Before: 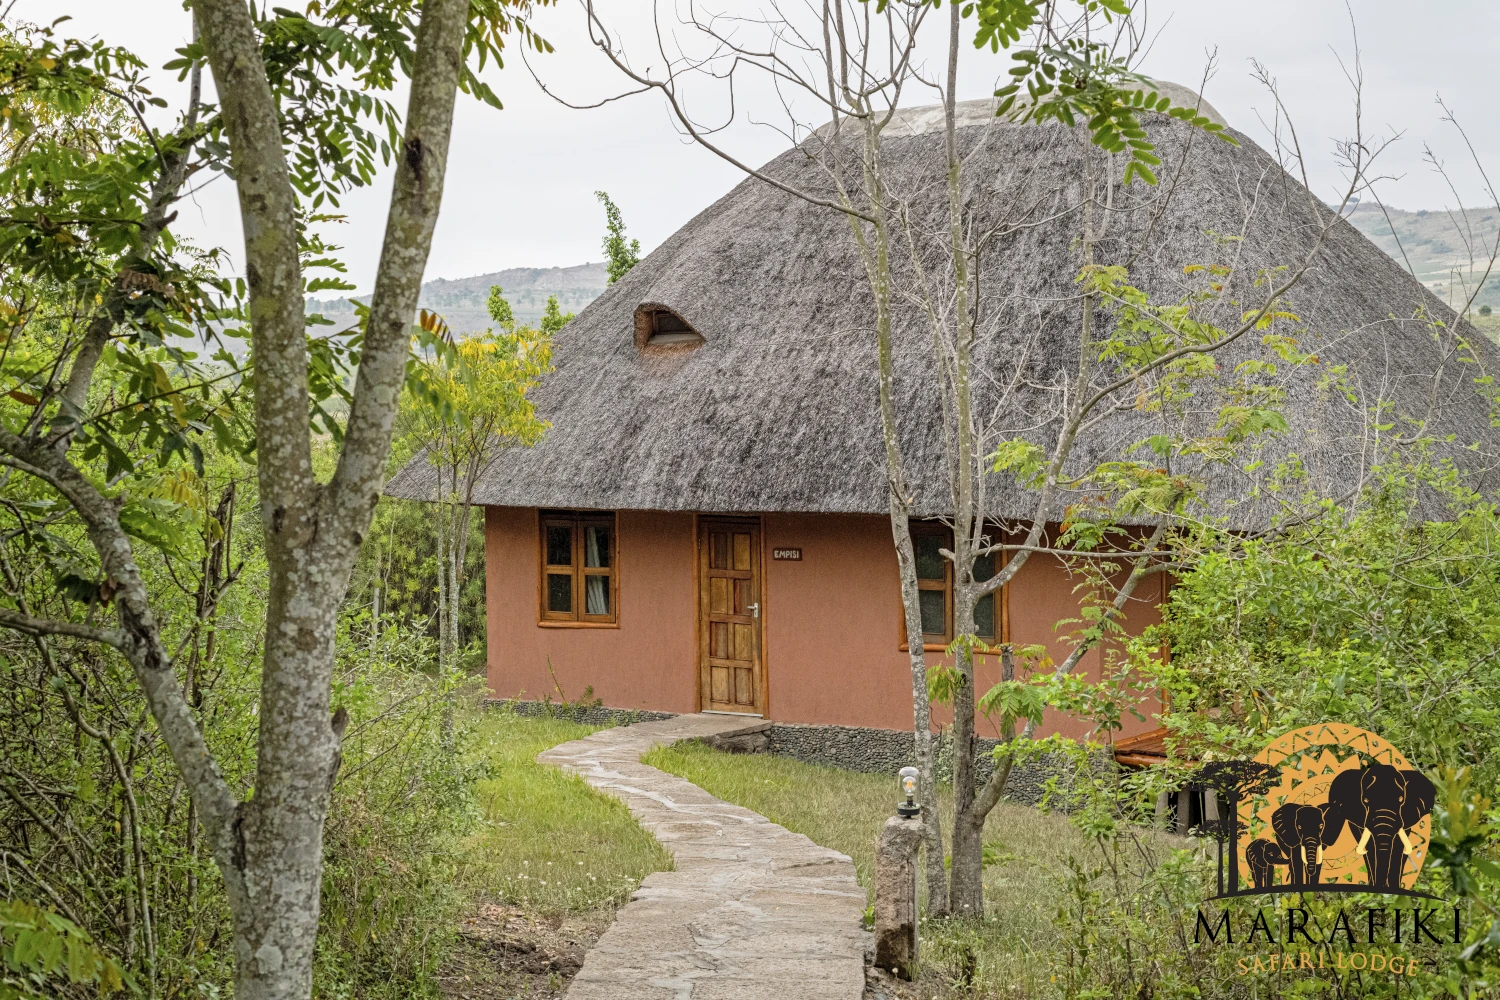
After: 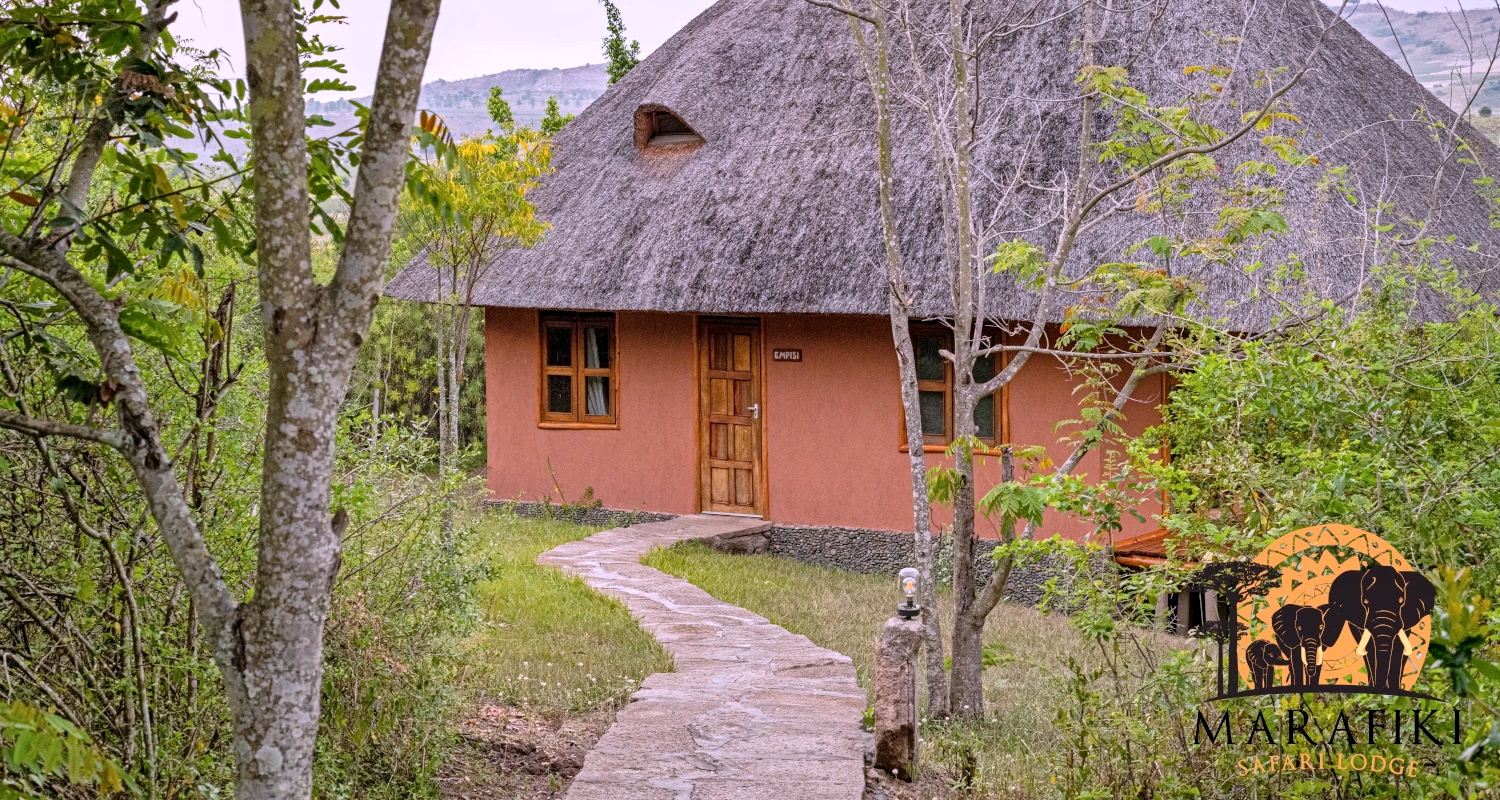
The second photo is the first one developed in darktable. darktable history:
white balance: red 1.042, blue 1.17
crop and rotate: top 19.998%
shadows and highlights: shadows 60, soften with gaussian
local contrast: mode bilateral grid, contrast 10, coarseness 25, detail 110%, midtone range 0.2
